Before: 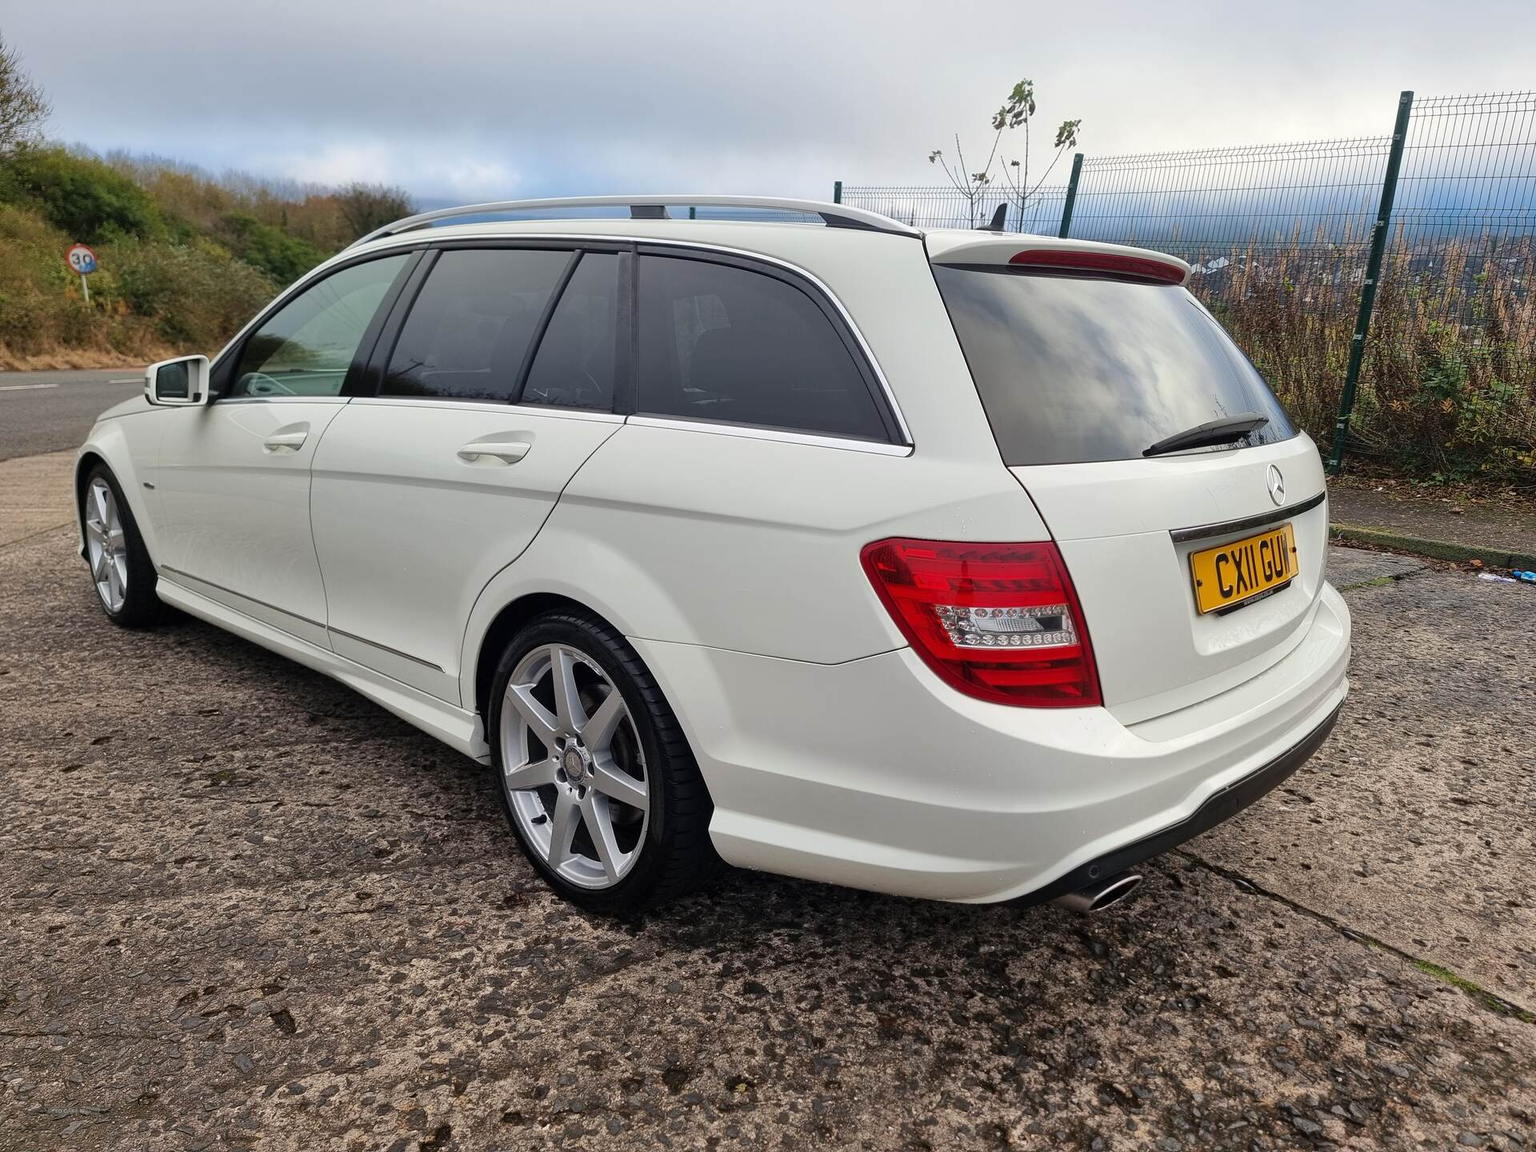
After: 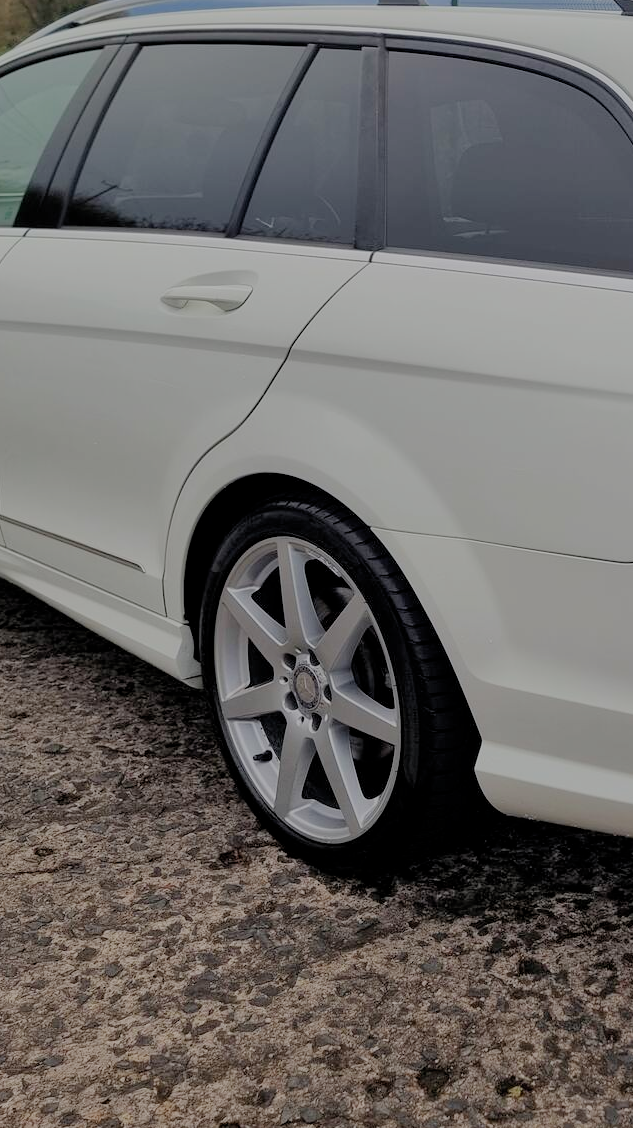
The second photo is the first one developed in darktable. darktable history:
filmic rgb: black relative exposure -7.04 EV, white relative exposure 5.97 EV, target black luminance 0%, hardness 2.76, latitude 60.77%, contrast 0.704, highlights saturation mix 10.28%, shadows ↔ highlights balance -0.116%, iterations of high-quality reconstruction 0
crop and rotate: left 21.414%, top 18.625%, right 45.588%, bottom 2.983%
